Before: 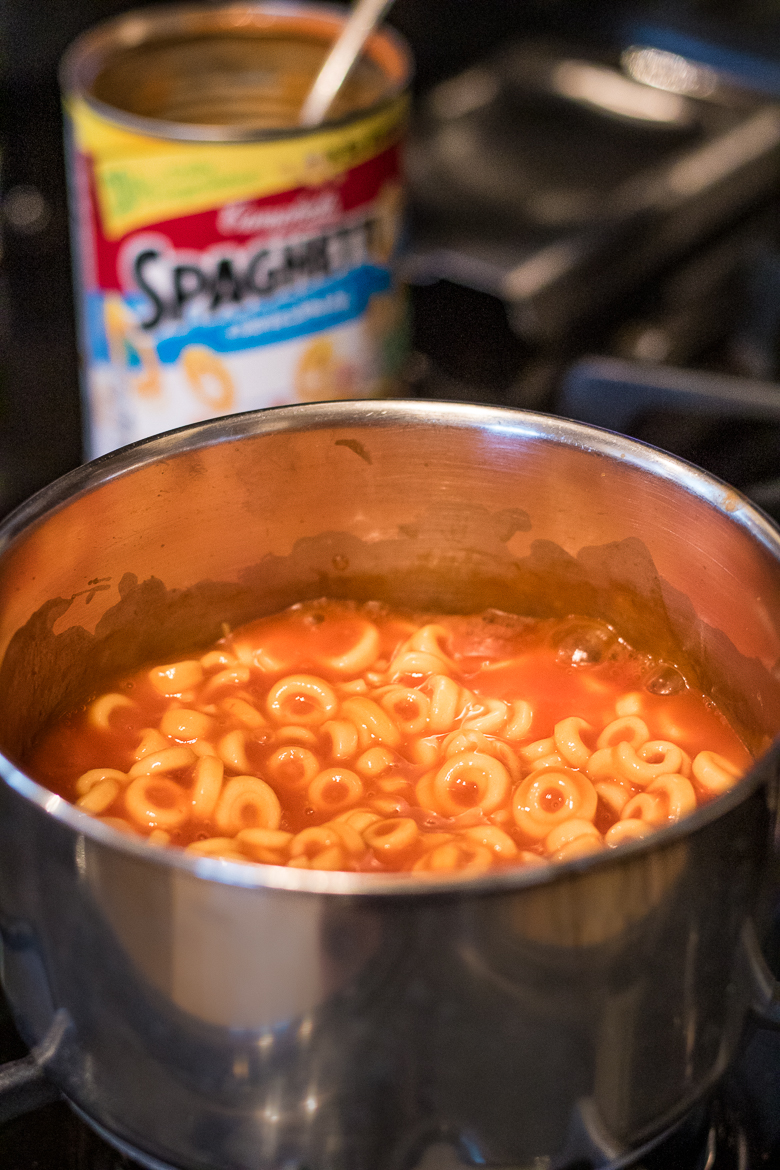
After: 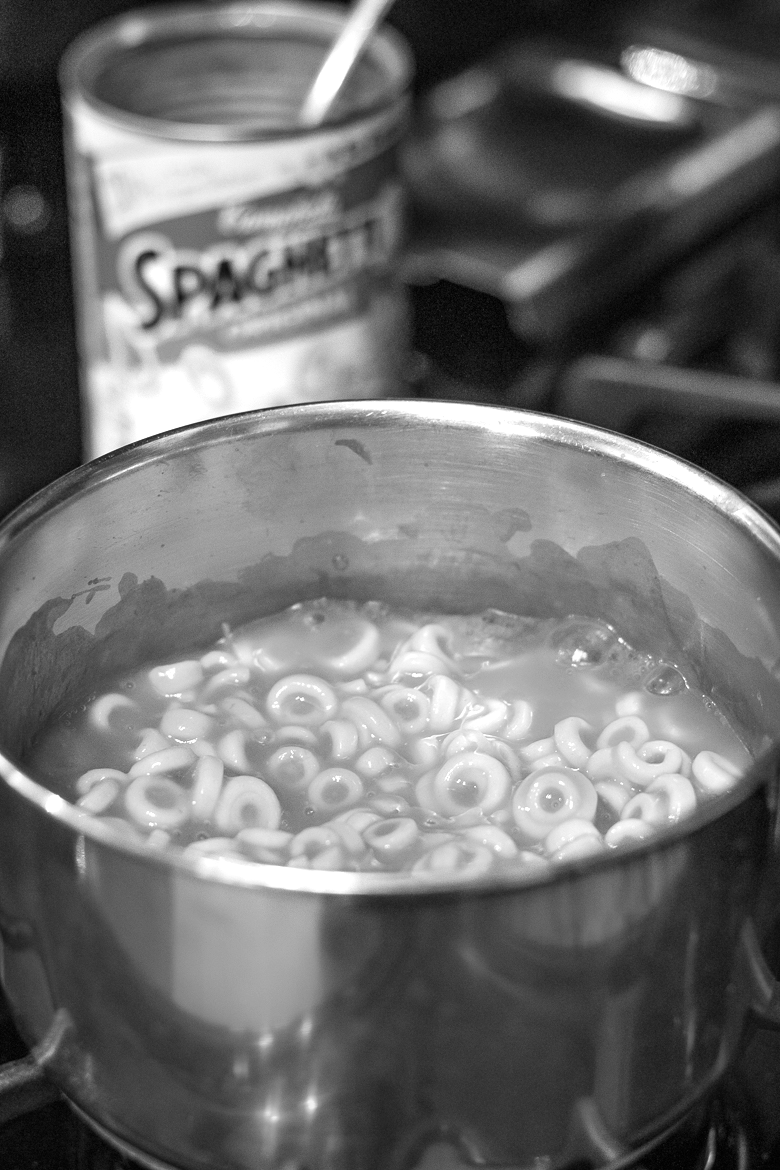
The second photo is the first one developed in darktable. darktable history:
exposure: black level correction 0, exposure 0.7 EV, compensate exposure bias true, compensate highlight preservation false
monochrome: a 16.06, b 15.48, size 1
